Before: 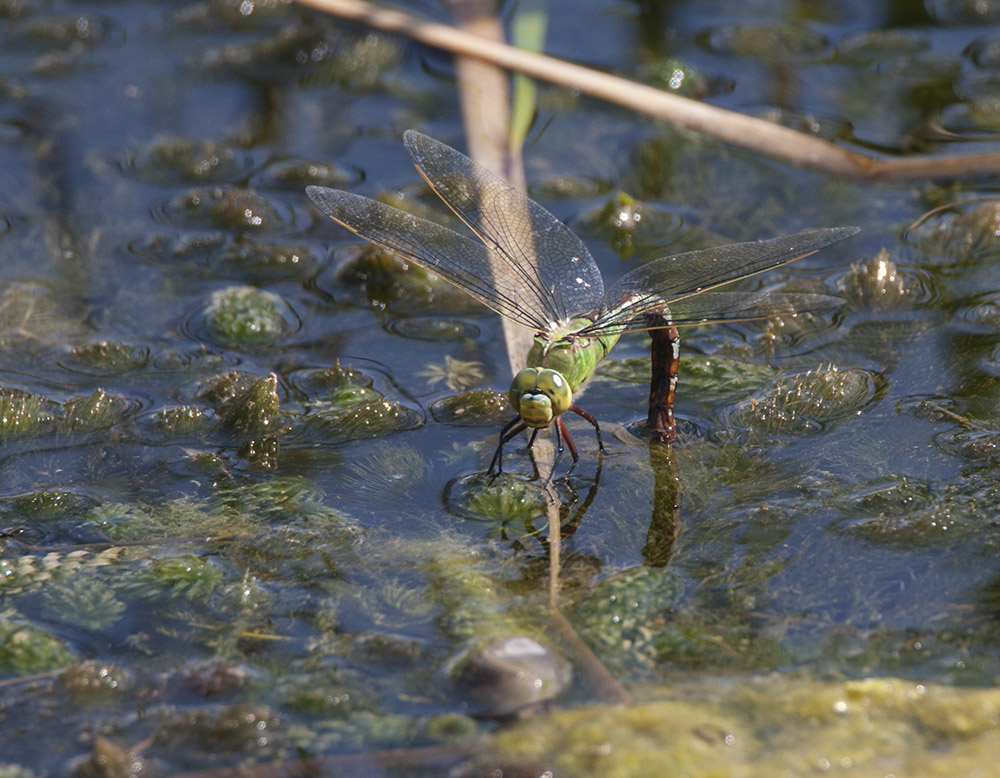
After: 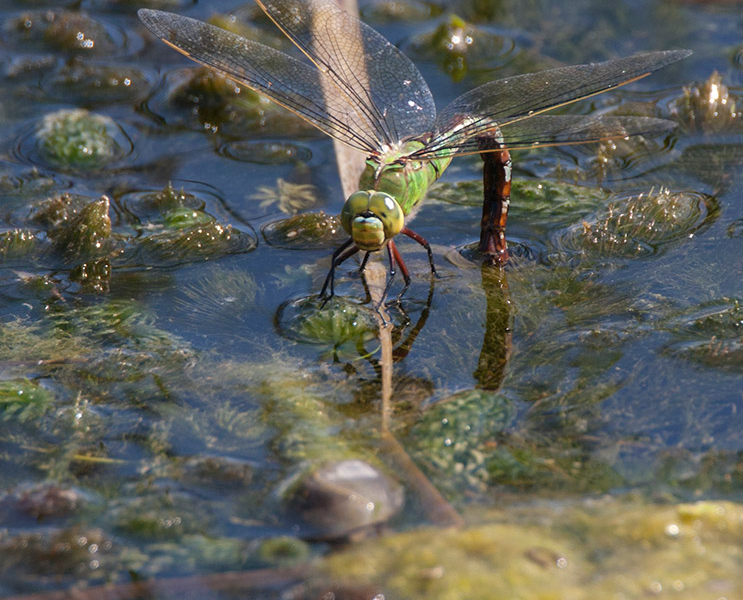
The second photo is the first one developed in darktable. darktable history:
crop: left 16.859%, top 22.822%, right 8.838%
